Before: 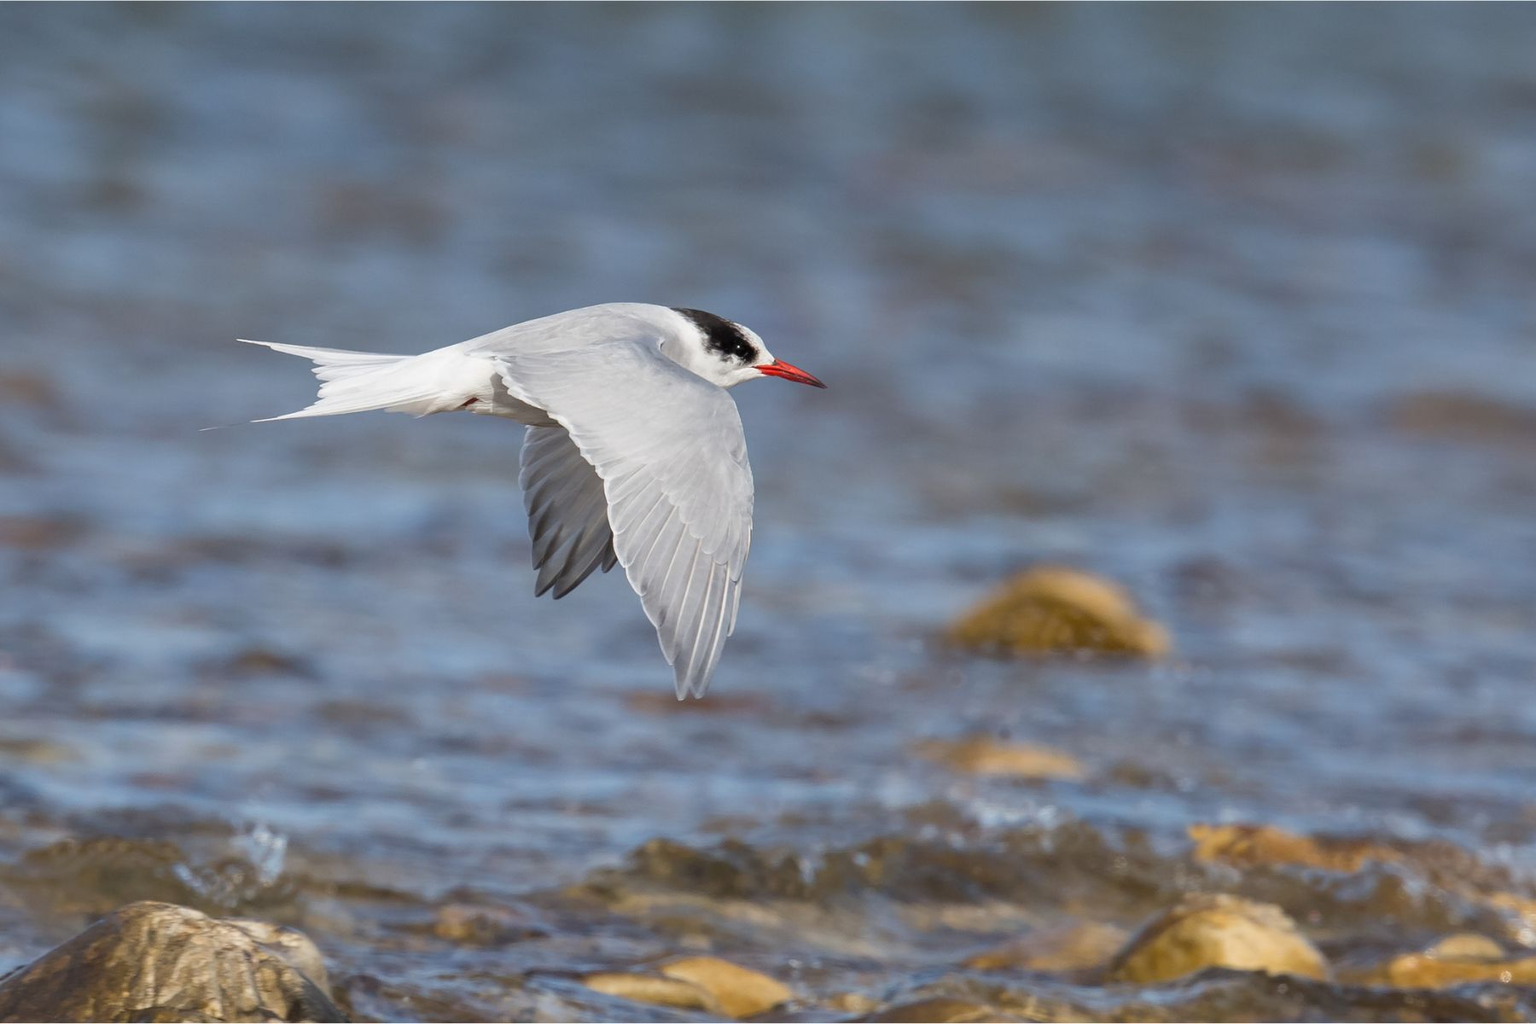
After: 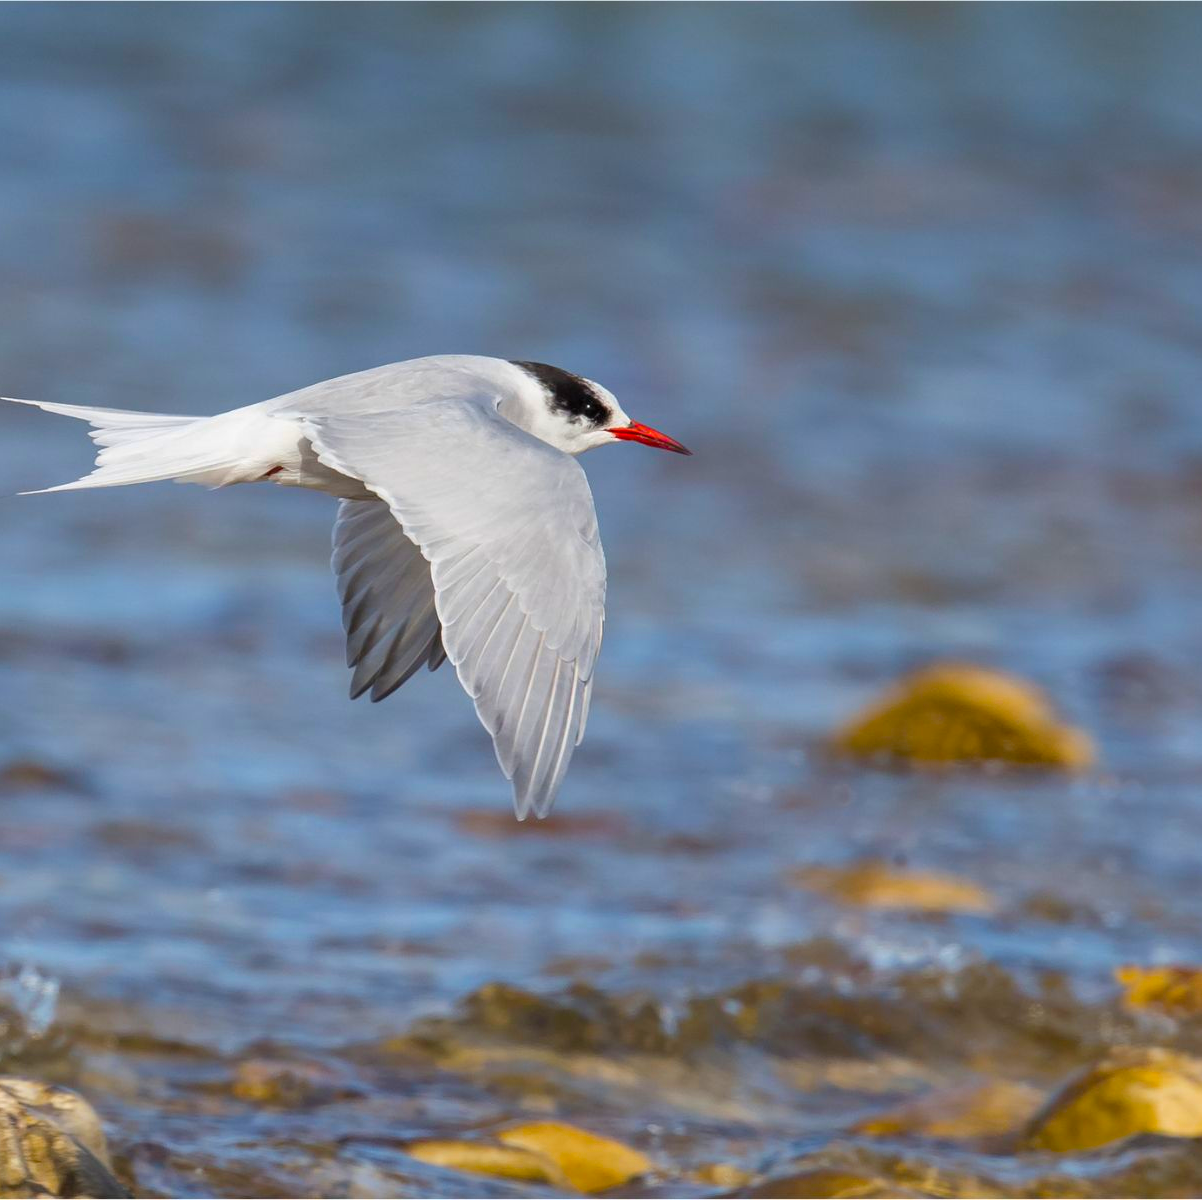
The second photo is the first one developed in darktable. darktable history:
crop: left 15.414%, right 17.766%
color balance rgb: perceptual saturation grading › global saturation 40.436%, global vibrance 20%
